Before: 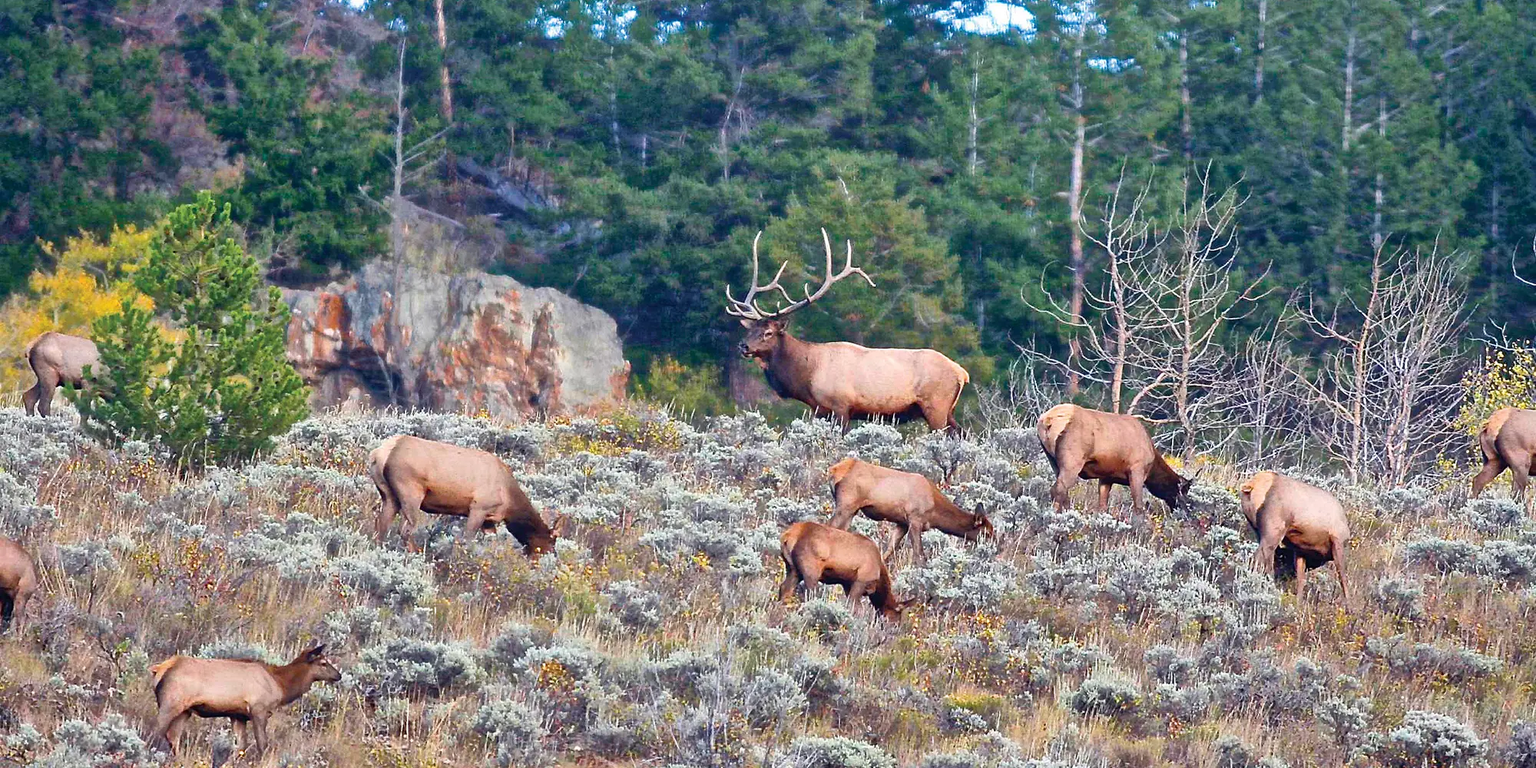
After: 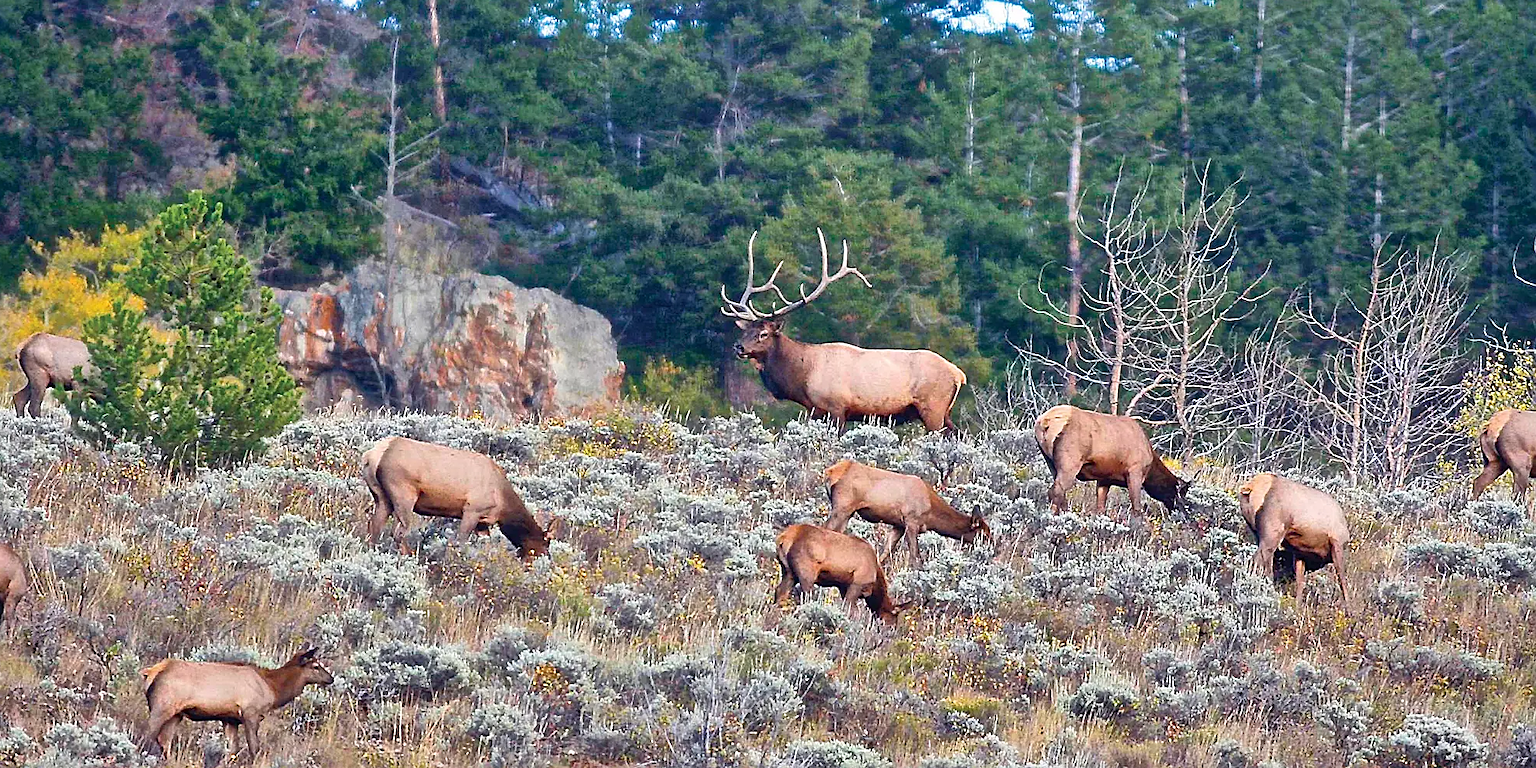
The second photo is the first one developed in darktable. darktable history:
sharpen: on, module defaults
crop and rotate: left 0.676%, top 0.262%, bottom 0.294%
